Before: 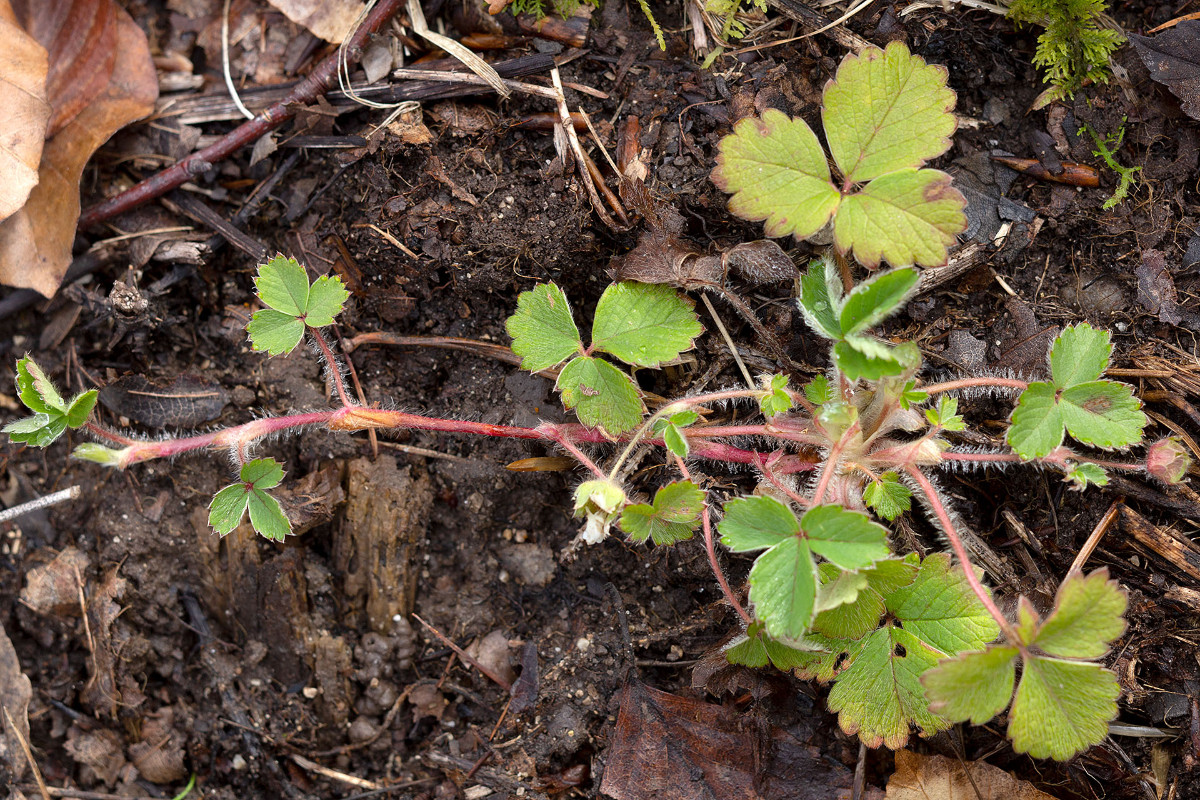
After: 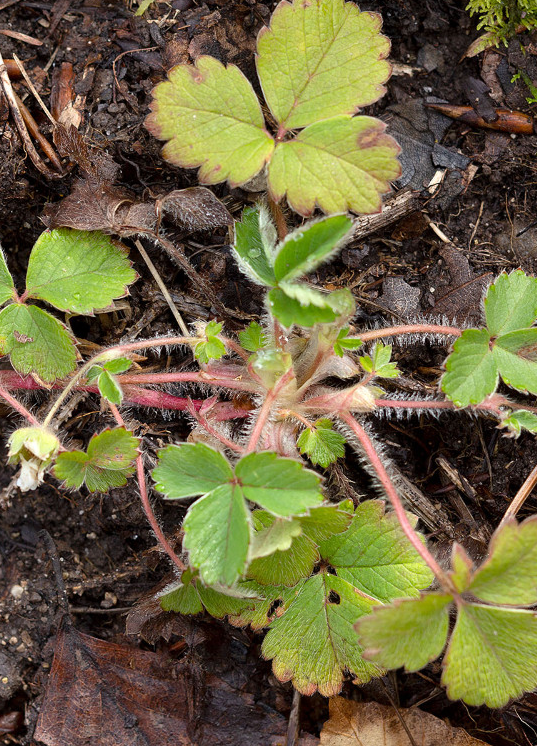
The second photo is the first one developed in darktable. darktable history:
crop: left 47.241%, top 6.723%, right 7.956%
